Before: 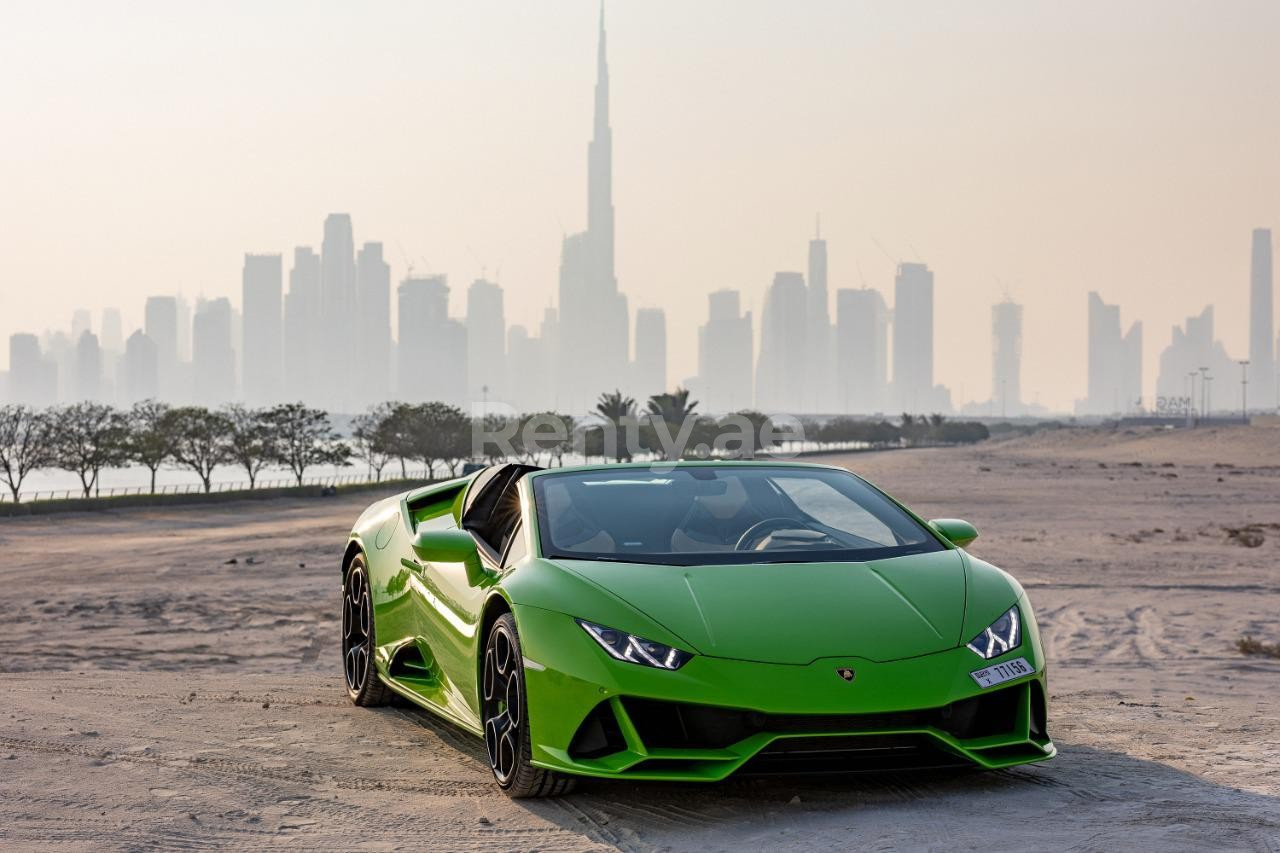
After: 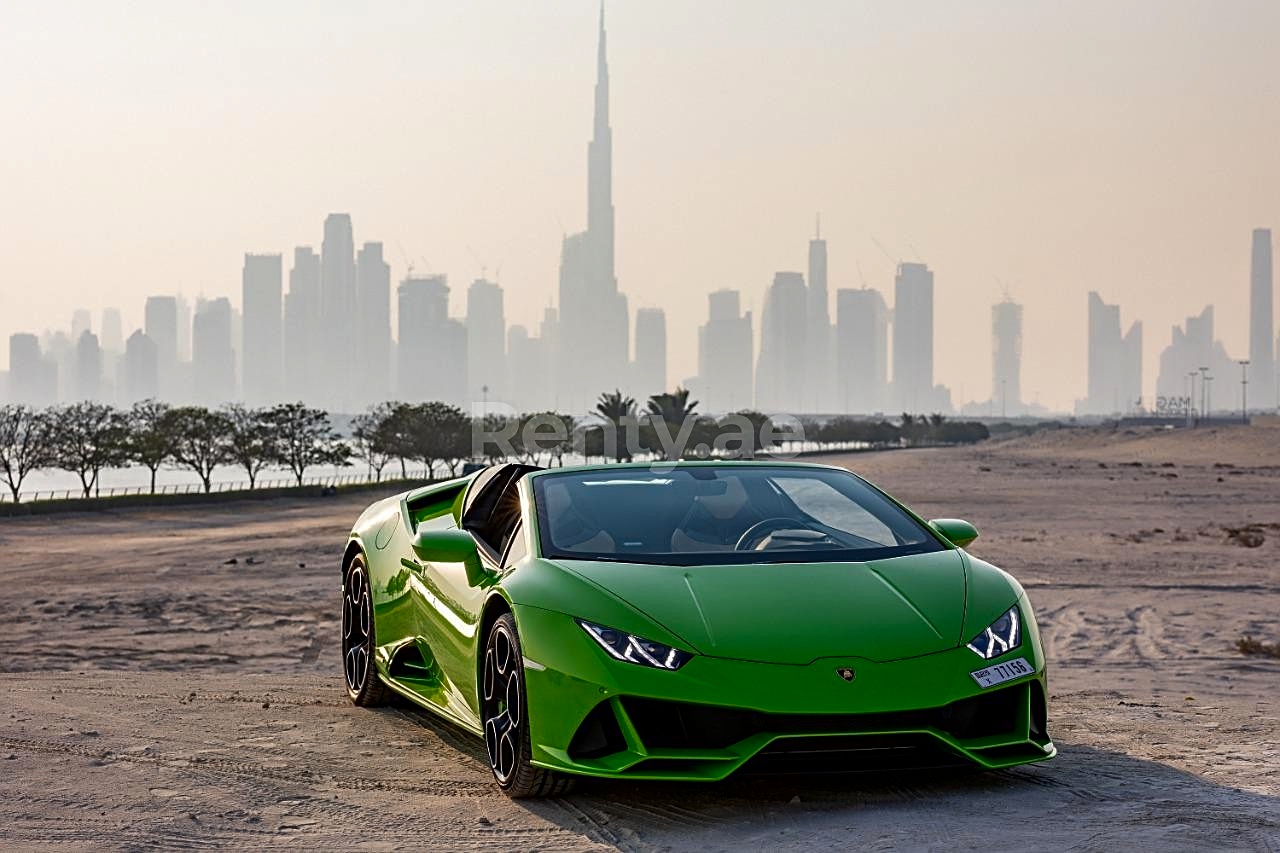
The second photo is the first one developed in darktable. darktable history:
sharpen: on, module defaults
contrast brightness saturation: contrast 0.07, brightness -0.14, saturation 0.11
